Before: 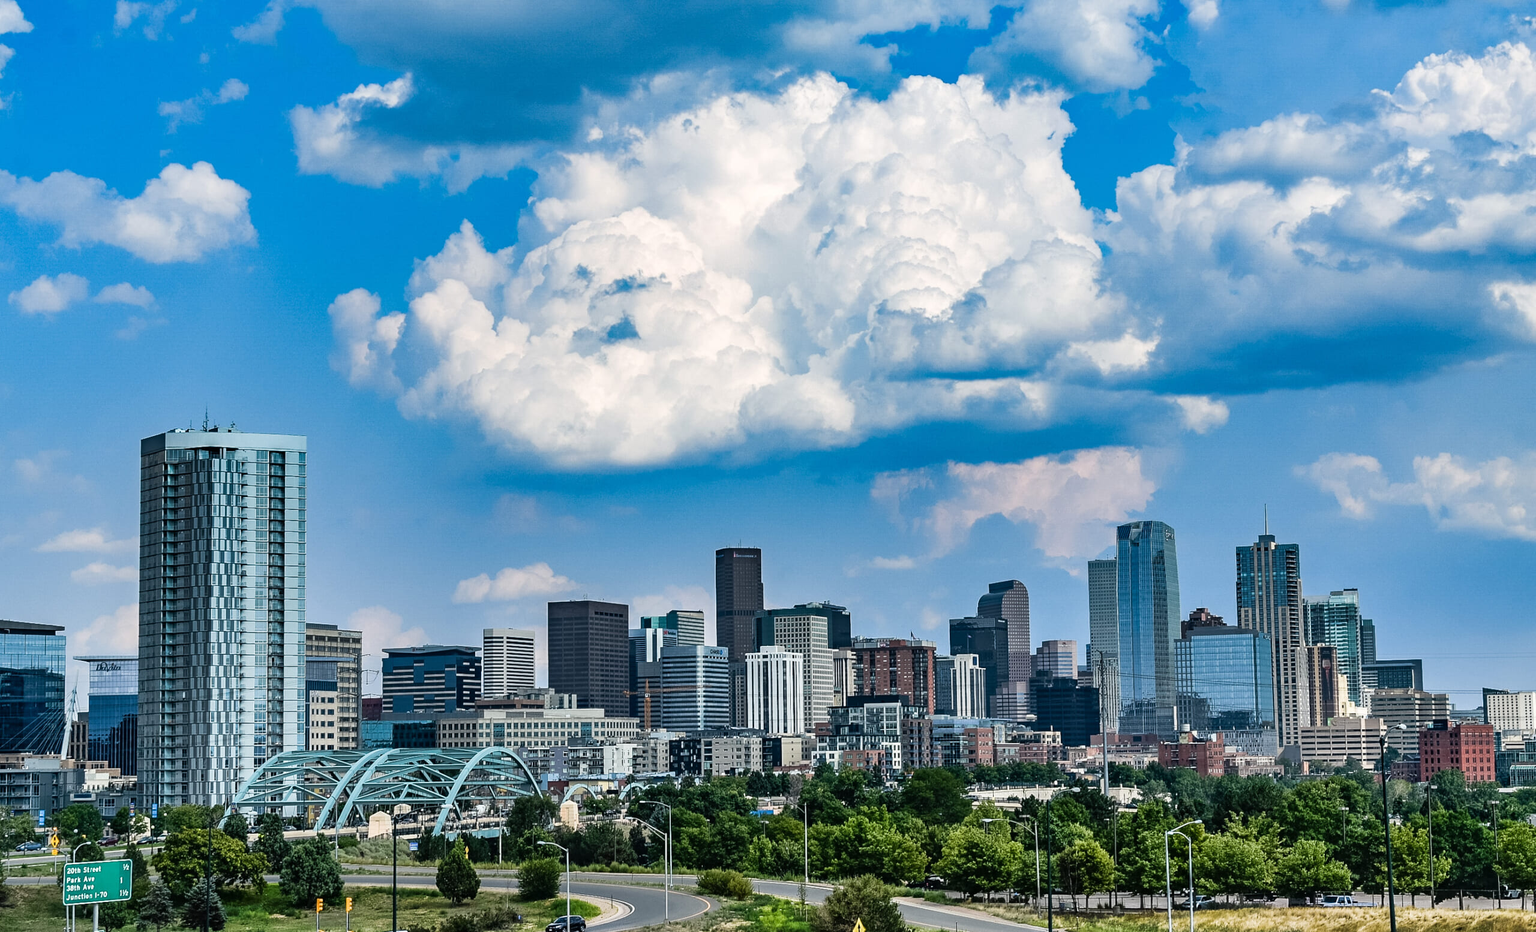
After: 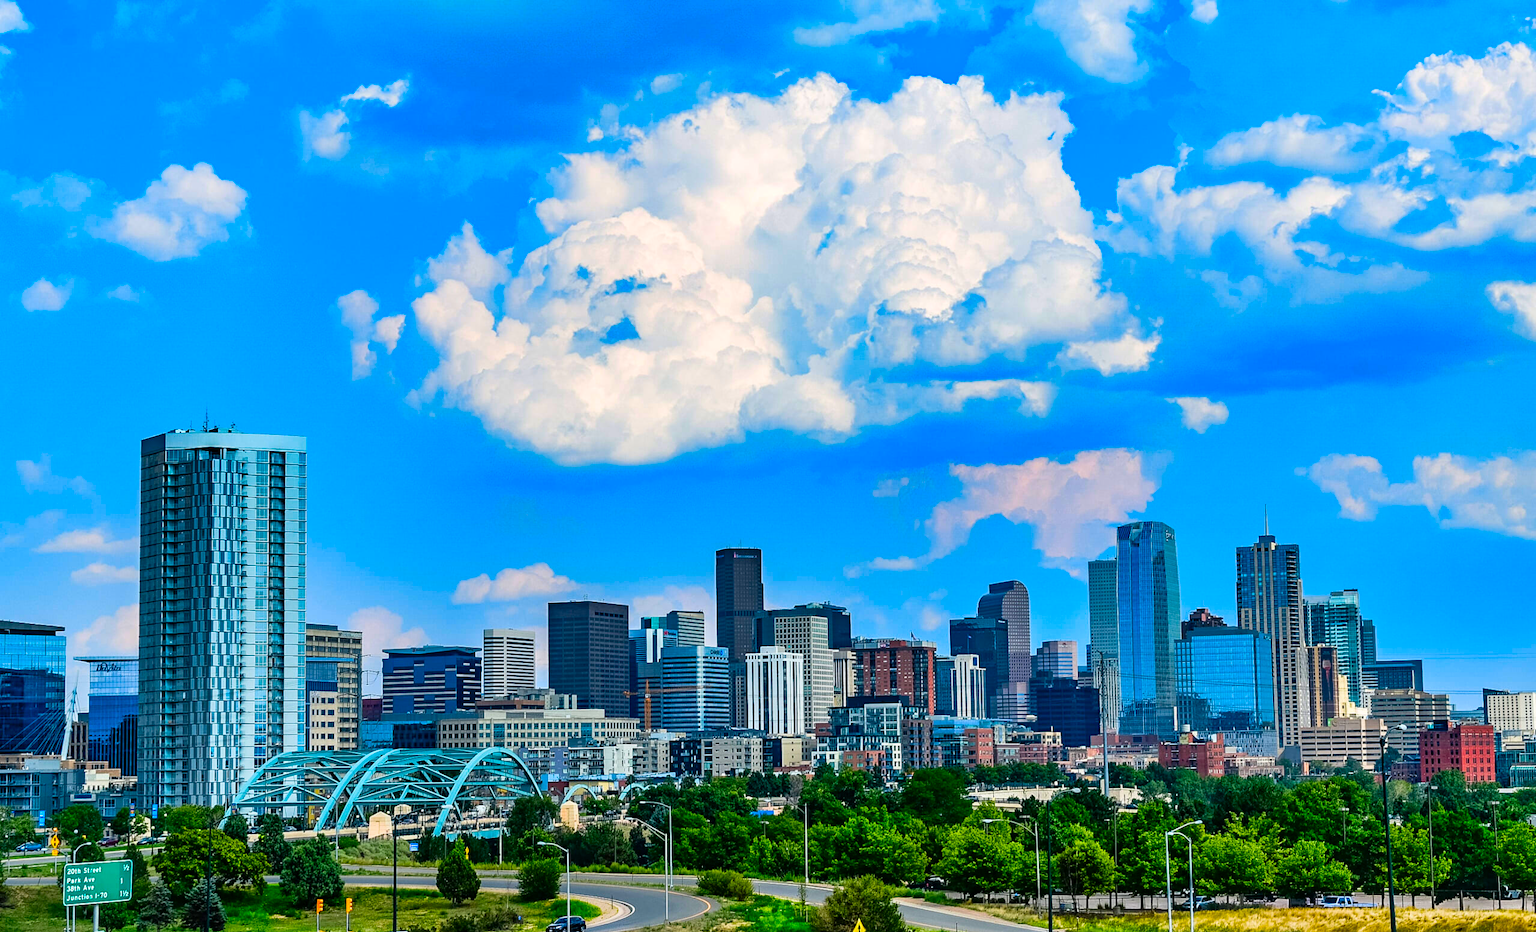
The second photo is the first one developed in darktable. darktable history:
exposure: black level correction 0.001, compensate highlight preservation false
color correction: saturation 2.15
